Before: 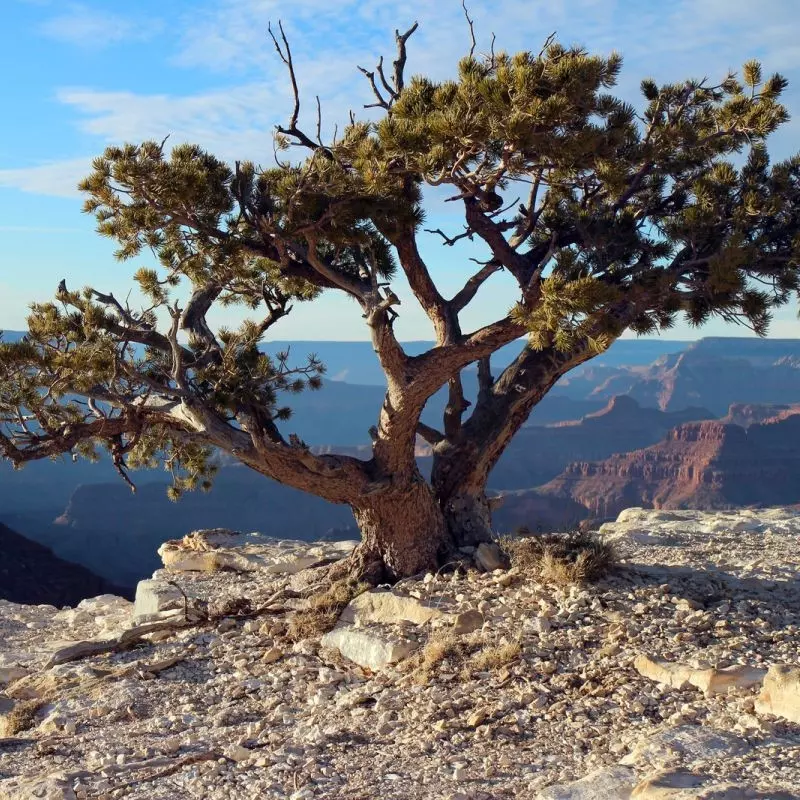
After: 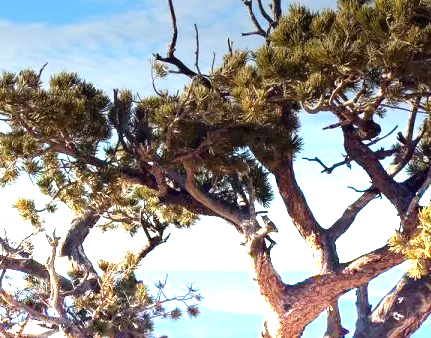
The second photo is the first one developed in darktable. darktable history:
graduated density: density -3.9 EV
crop: left 15.306%, top 9.065%, right 30.789%, bottom 48.638%
